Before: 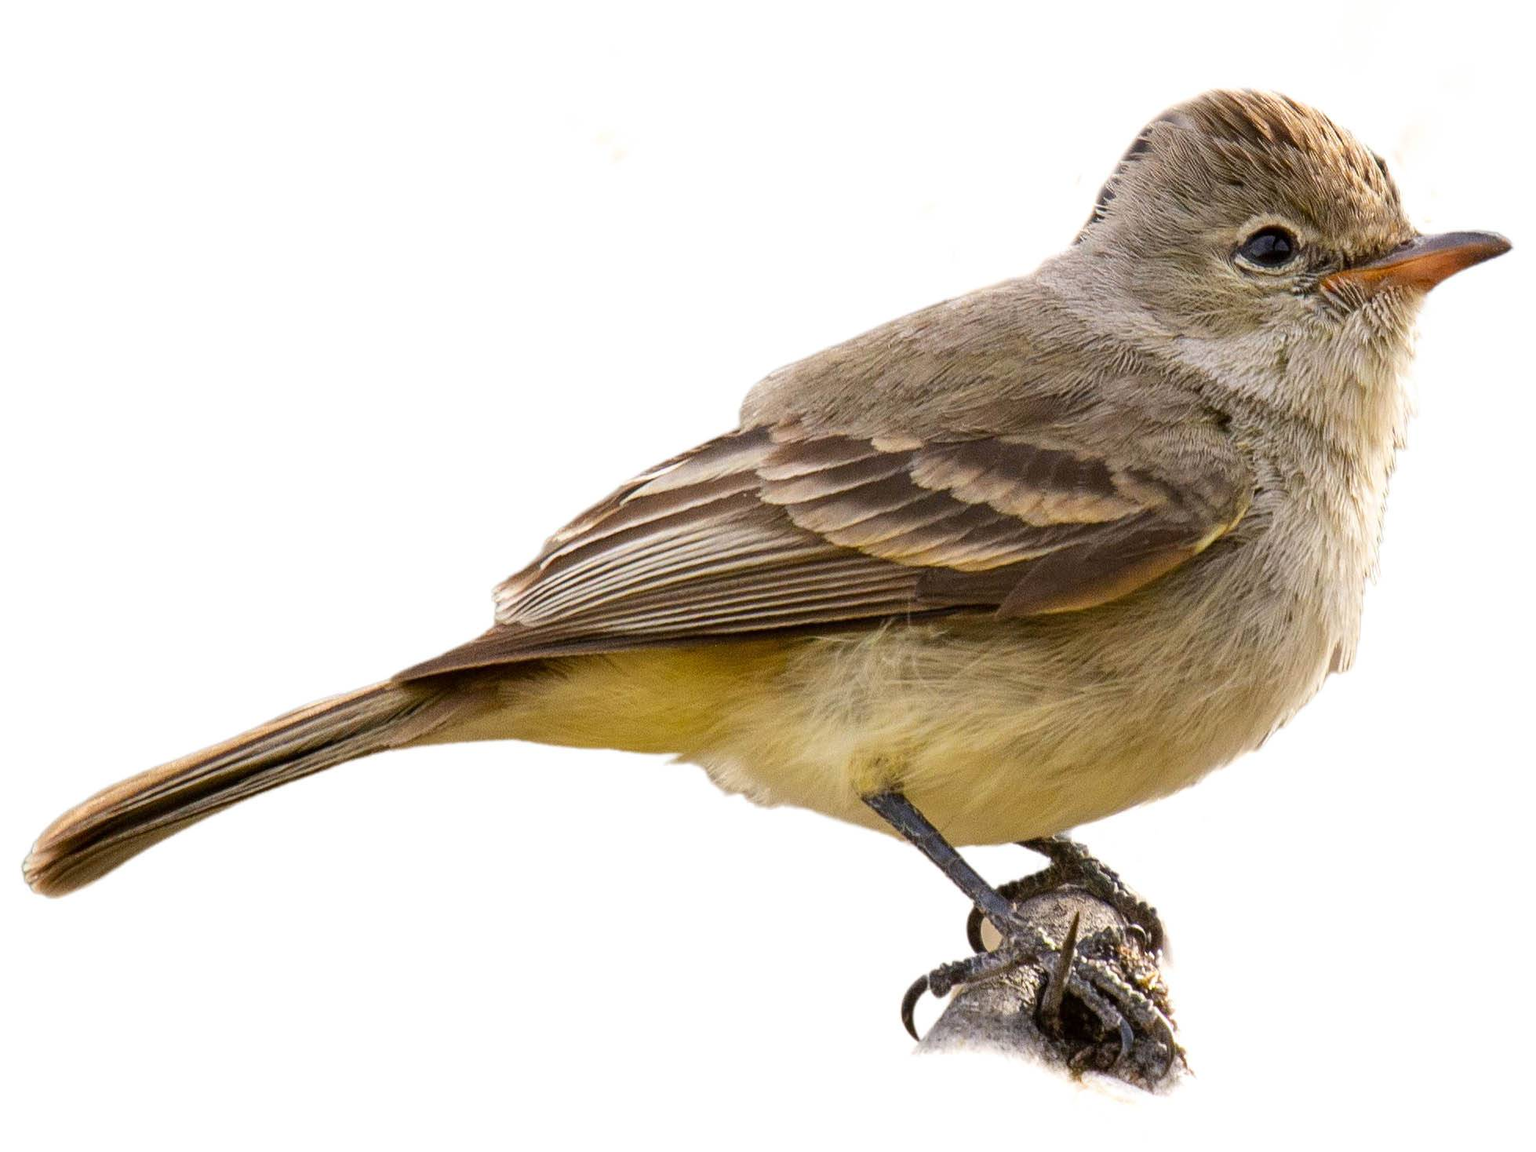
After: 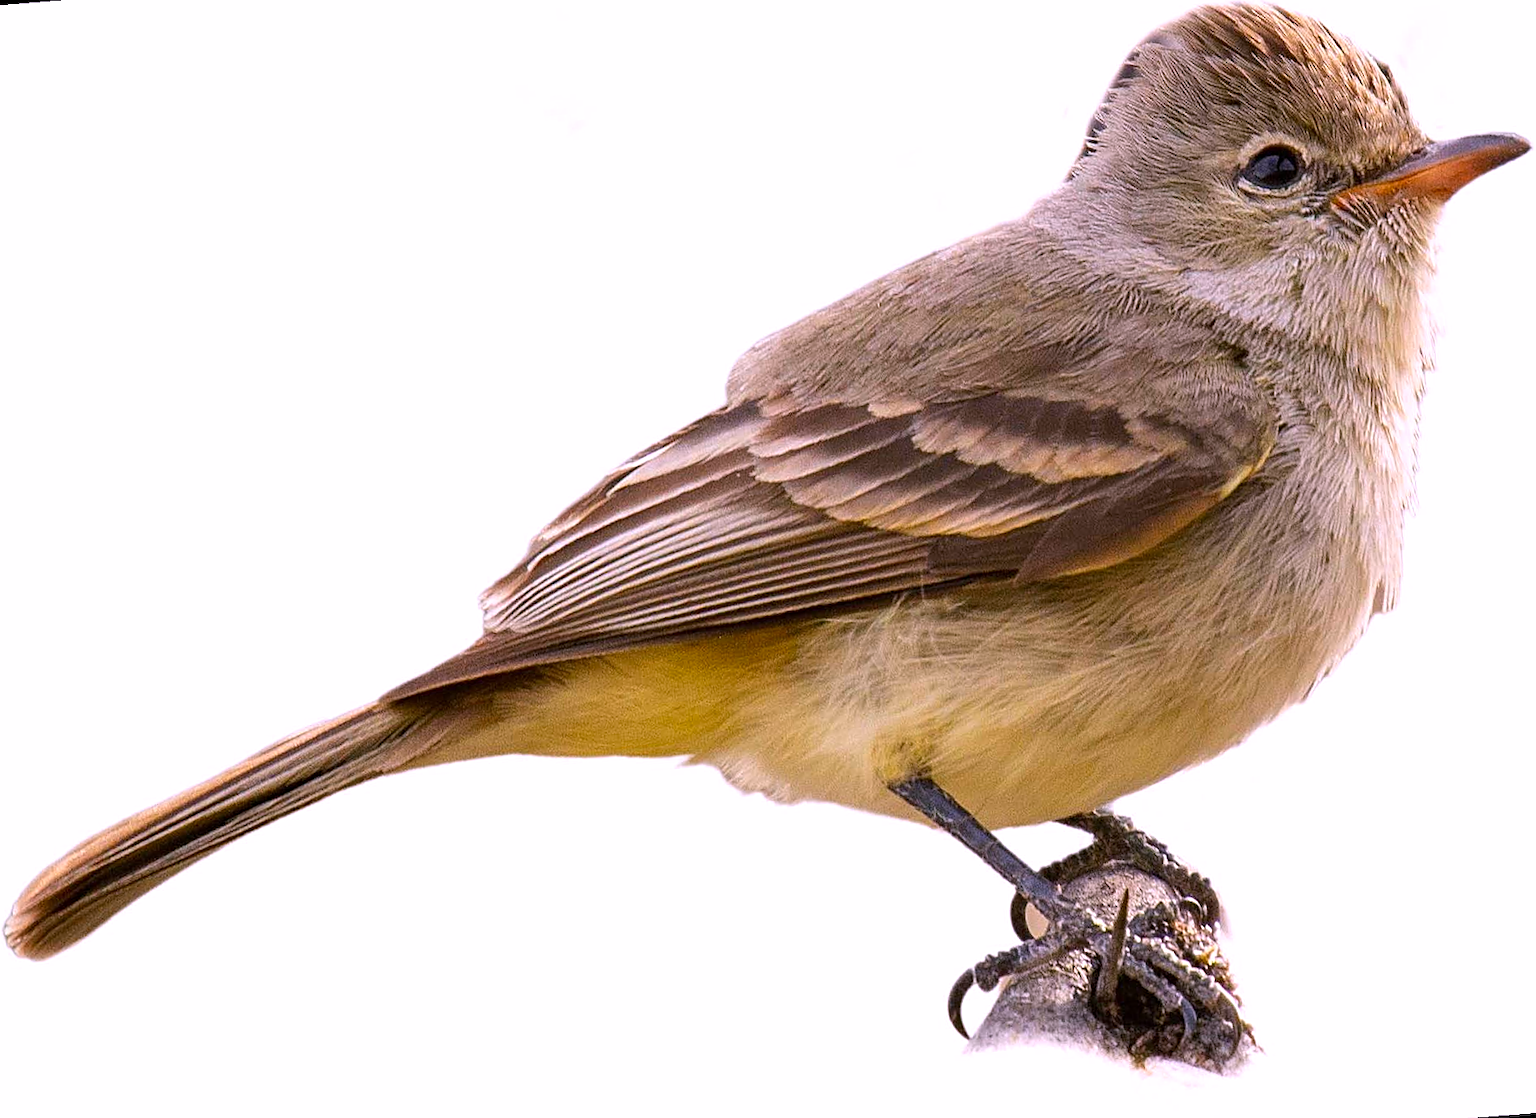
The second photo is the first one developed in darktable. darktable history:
contrast brightness saturation: saturation 0.13
sharpen: on, module defaults
rotate and perspective: rotation -4.57°, crop left 0.054, crop right 0.944, crop top 0.087, crop bottom 0.914
white balance: red 1.066, blue 1.119
